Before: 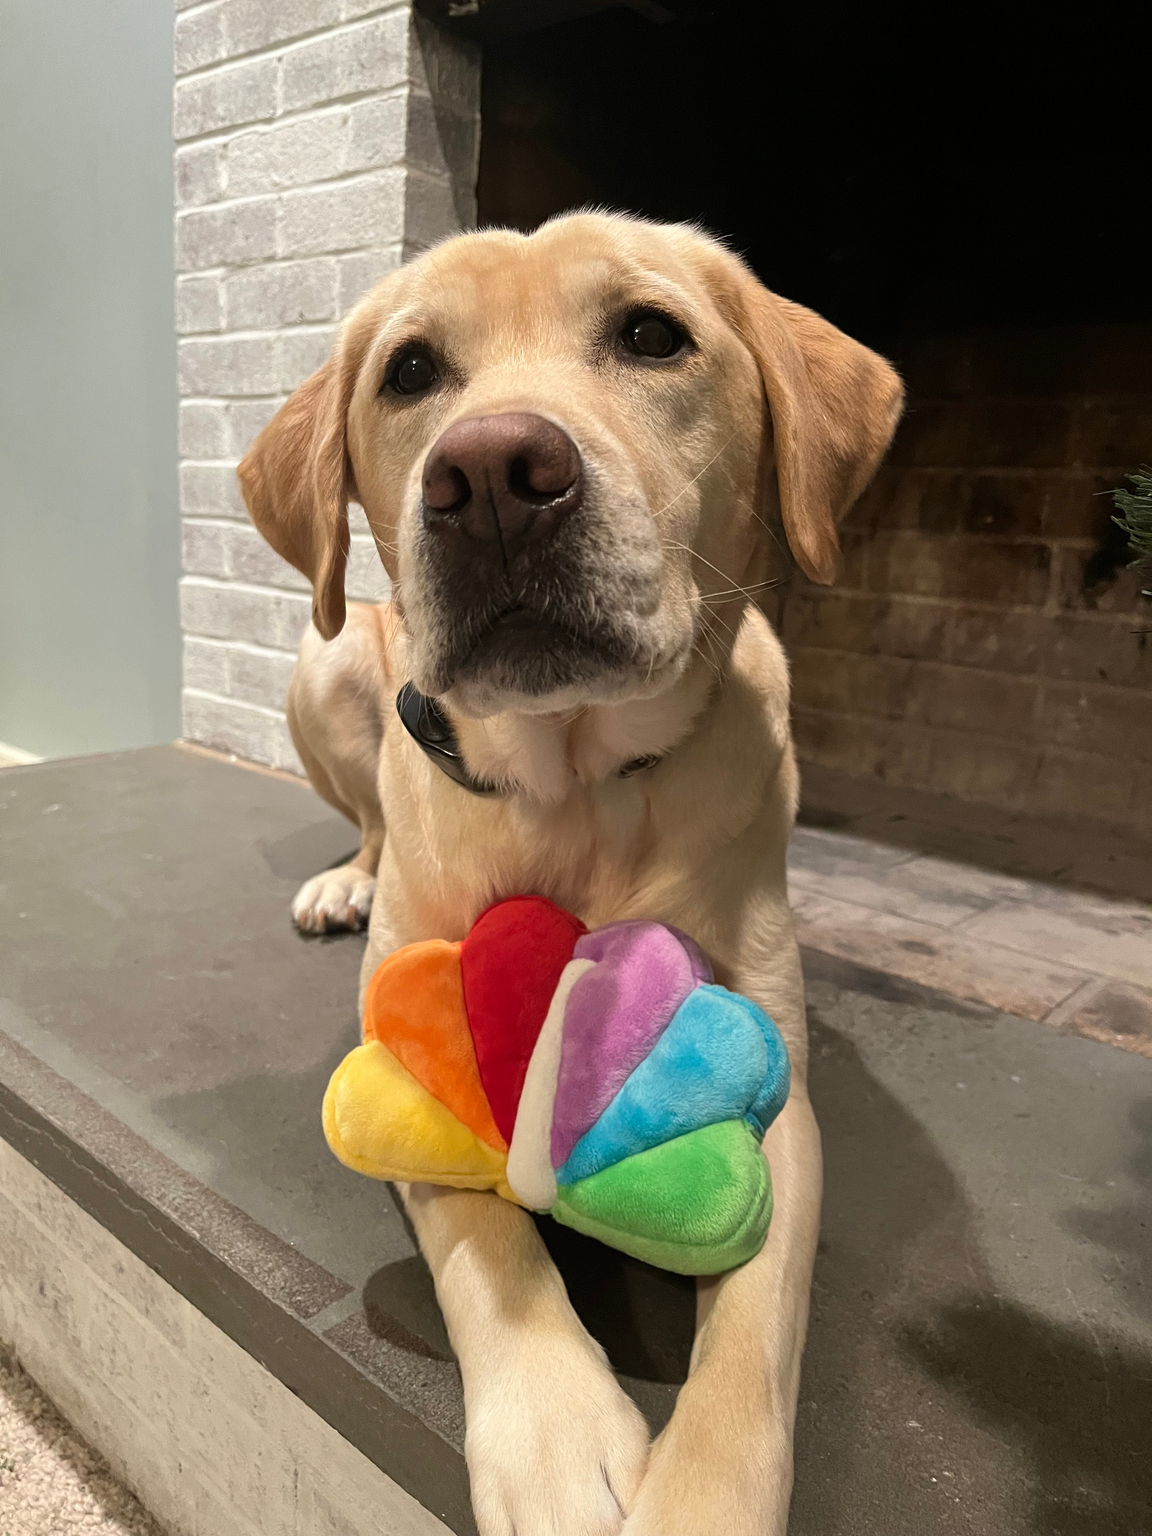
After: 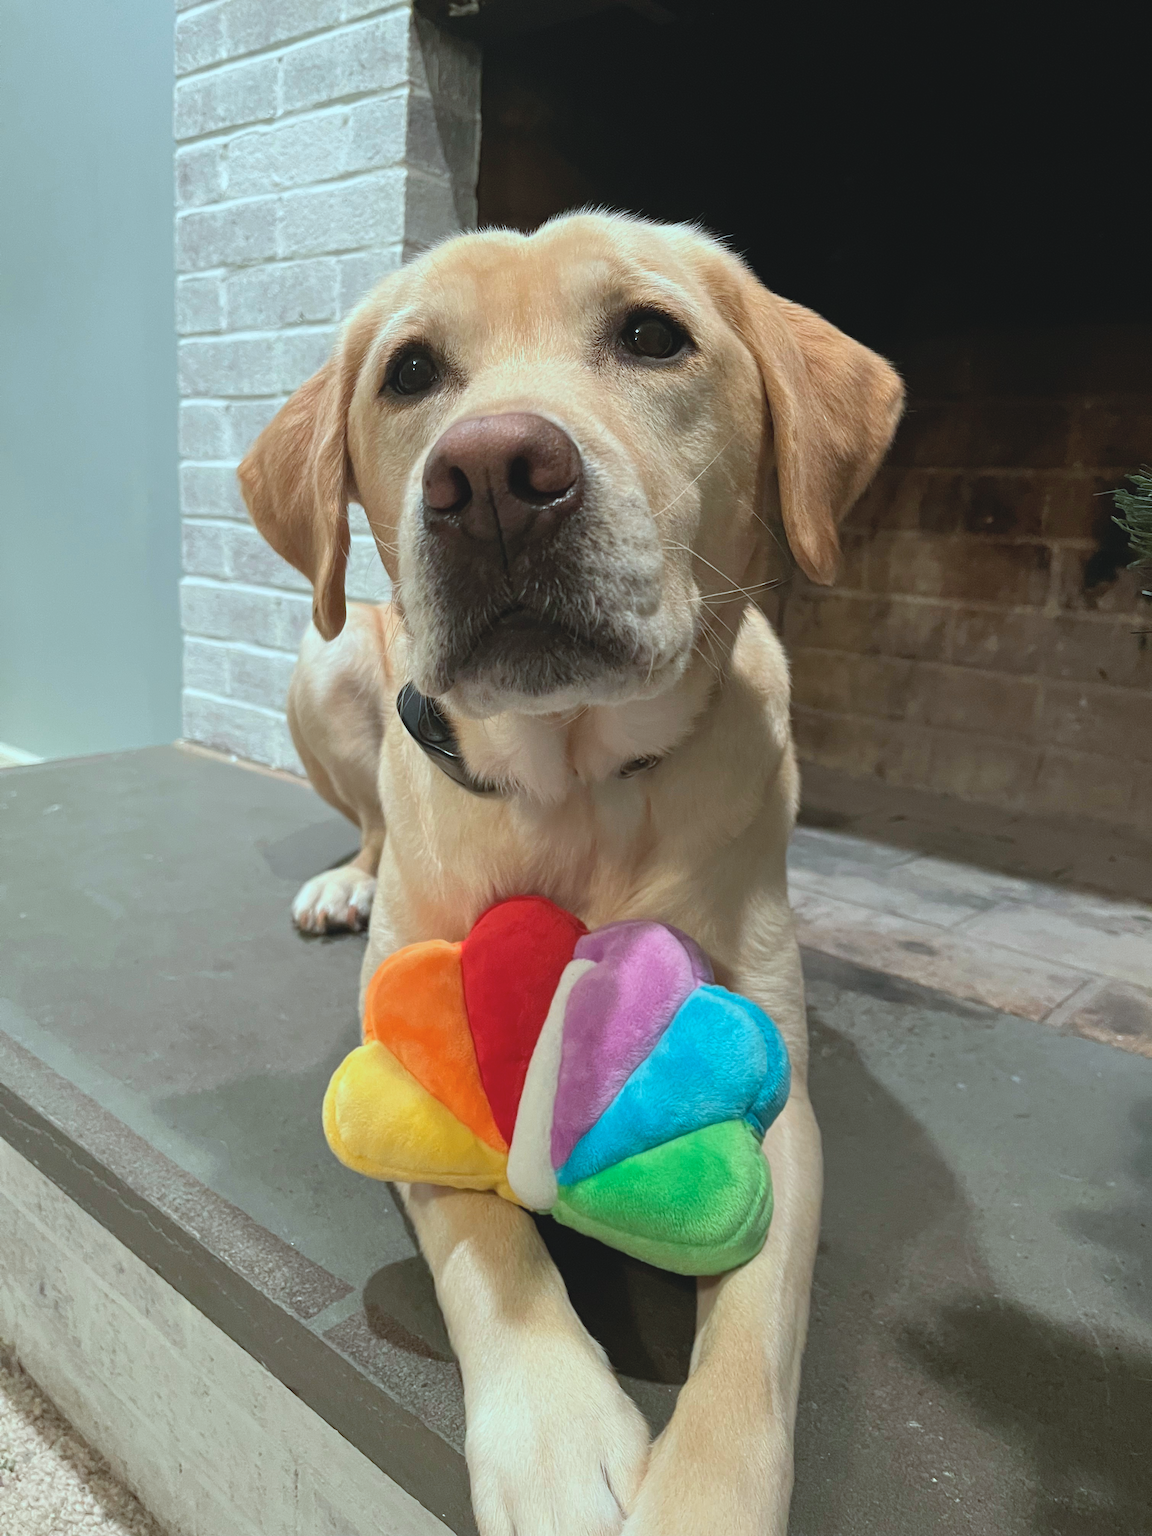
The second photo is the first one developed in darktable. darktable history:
contrast brightness saturation: contrast -0.1, brightness 0.05, saturation 0.08
color correction: highlights a* -11.71, highlights b* -15.58
